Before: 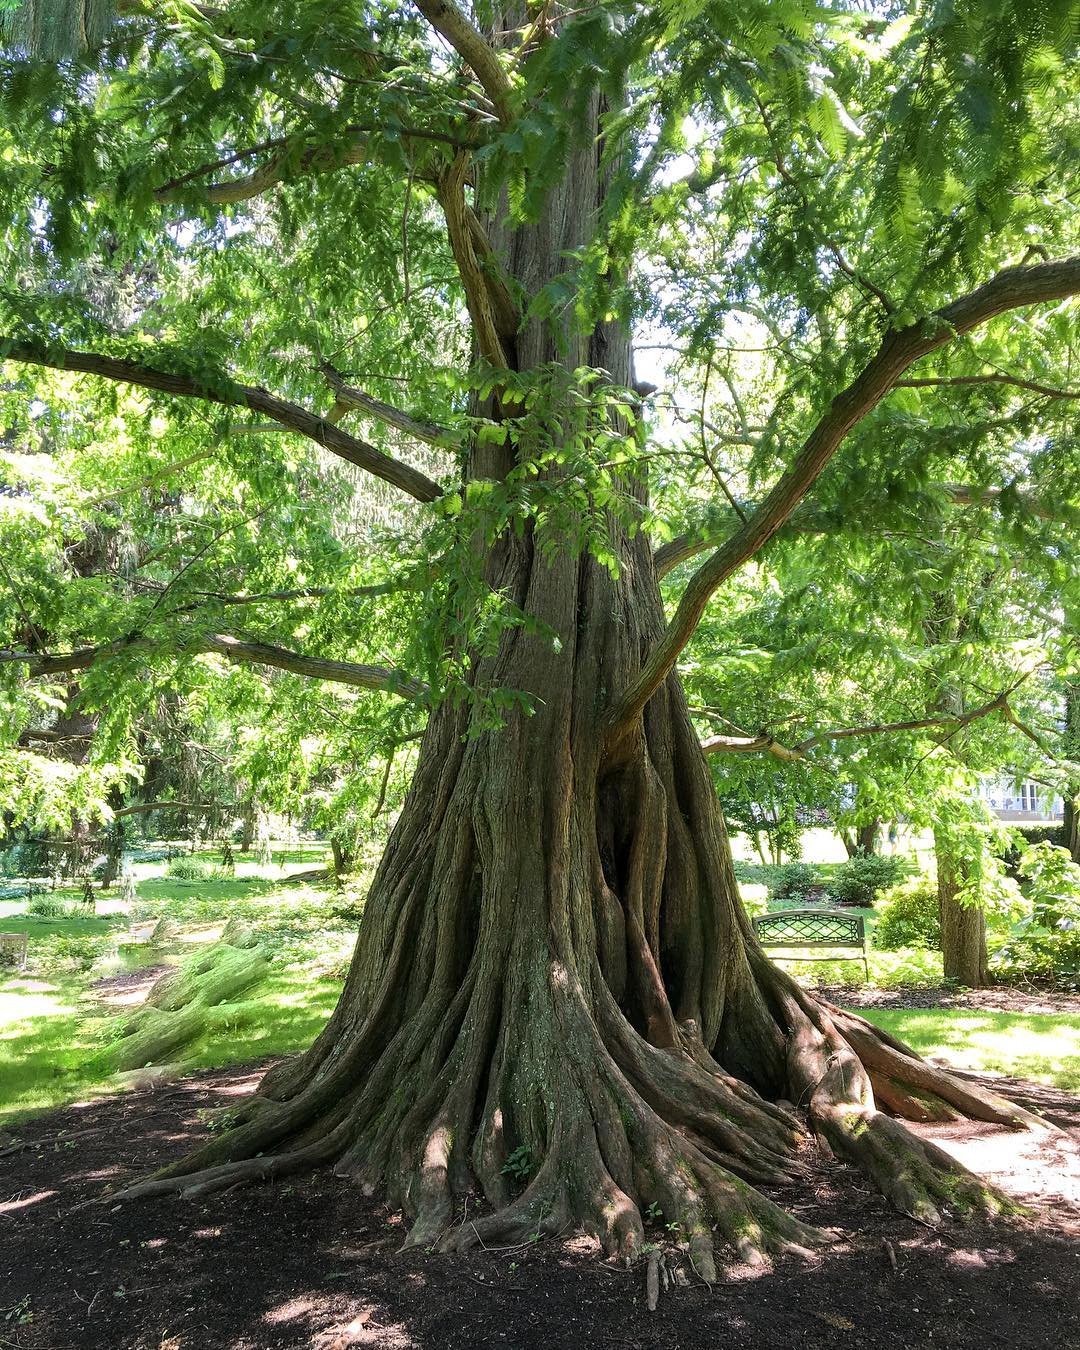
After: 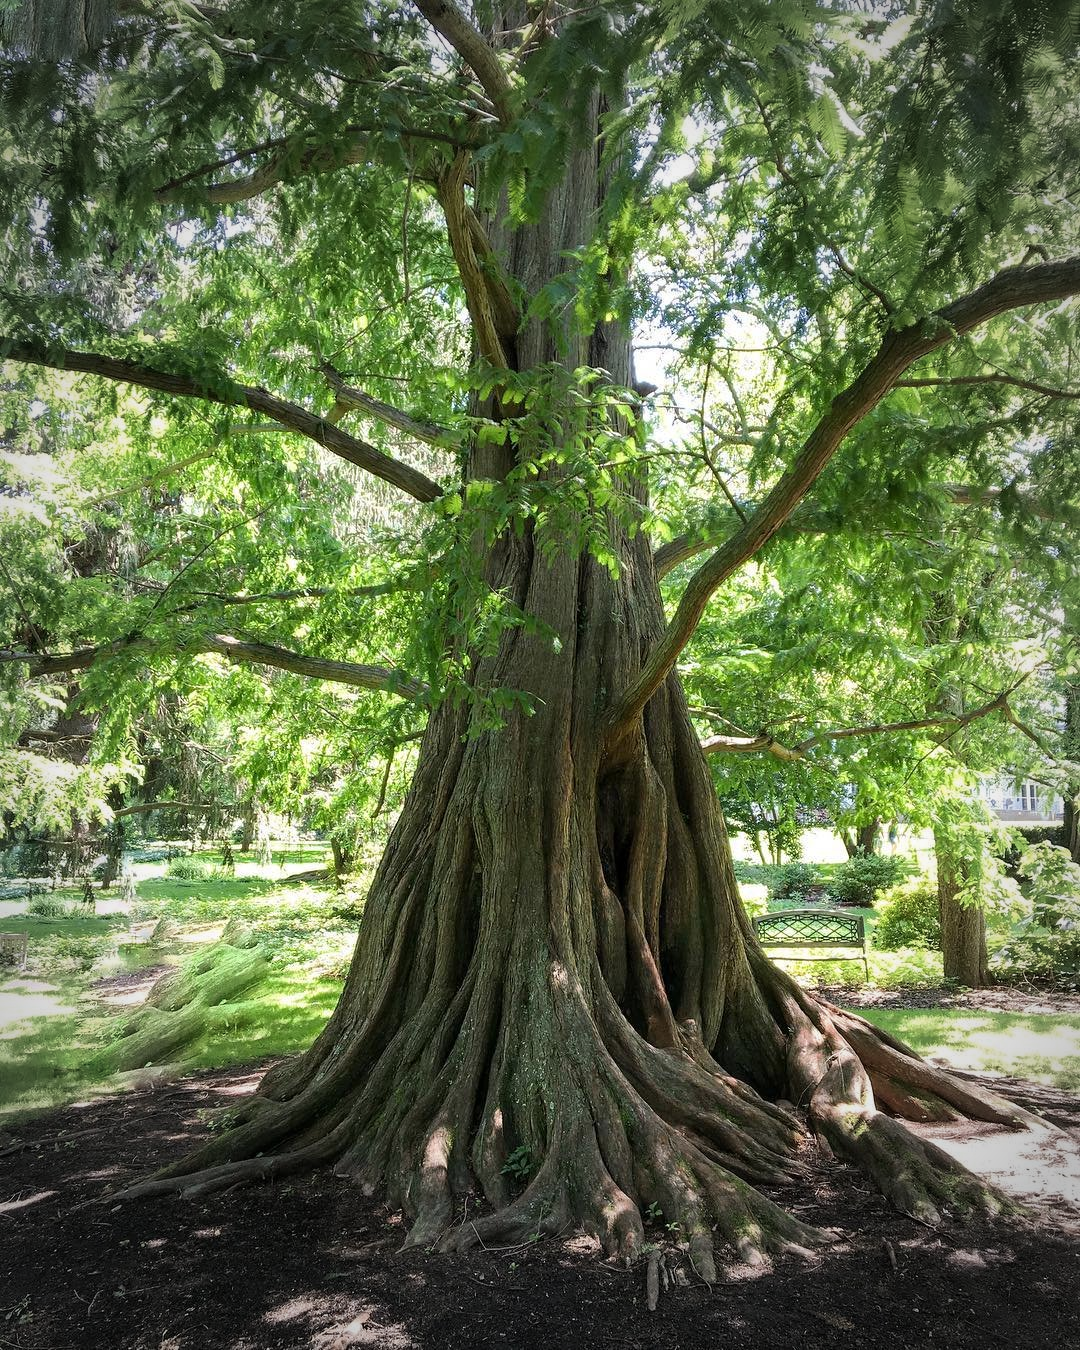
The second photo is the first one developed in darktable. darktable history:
vignetting: fall-off start 64.48%, width/height ratio 0.881
